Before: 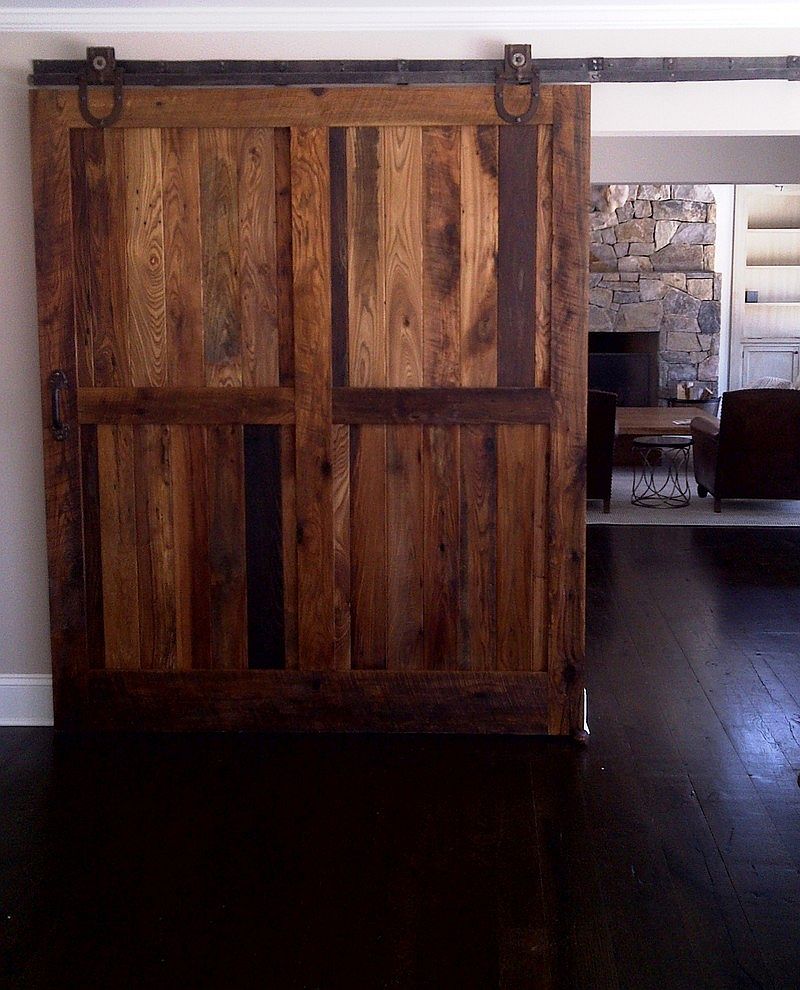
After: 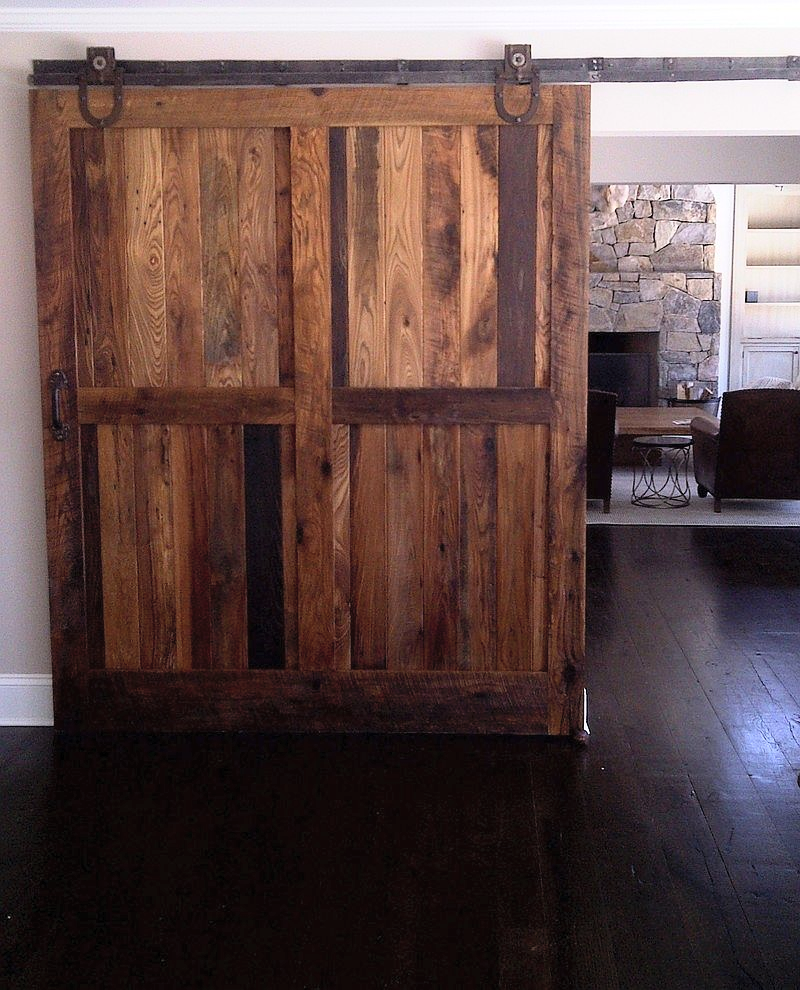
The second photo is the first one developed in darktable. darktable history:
contrast brightness saturation: contrast 0.145, brightness 0.212
